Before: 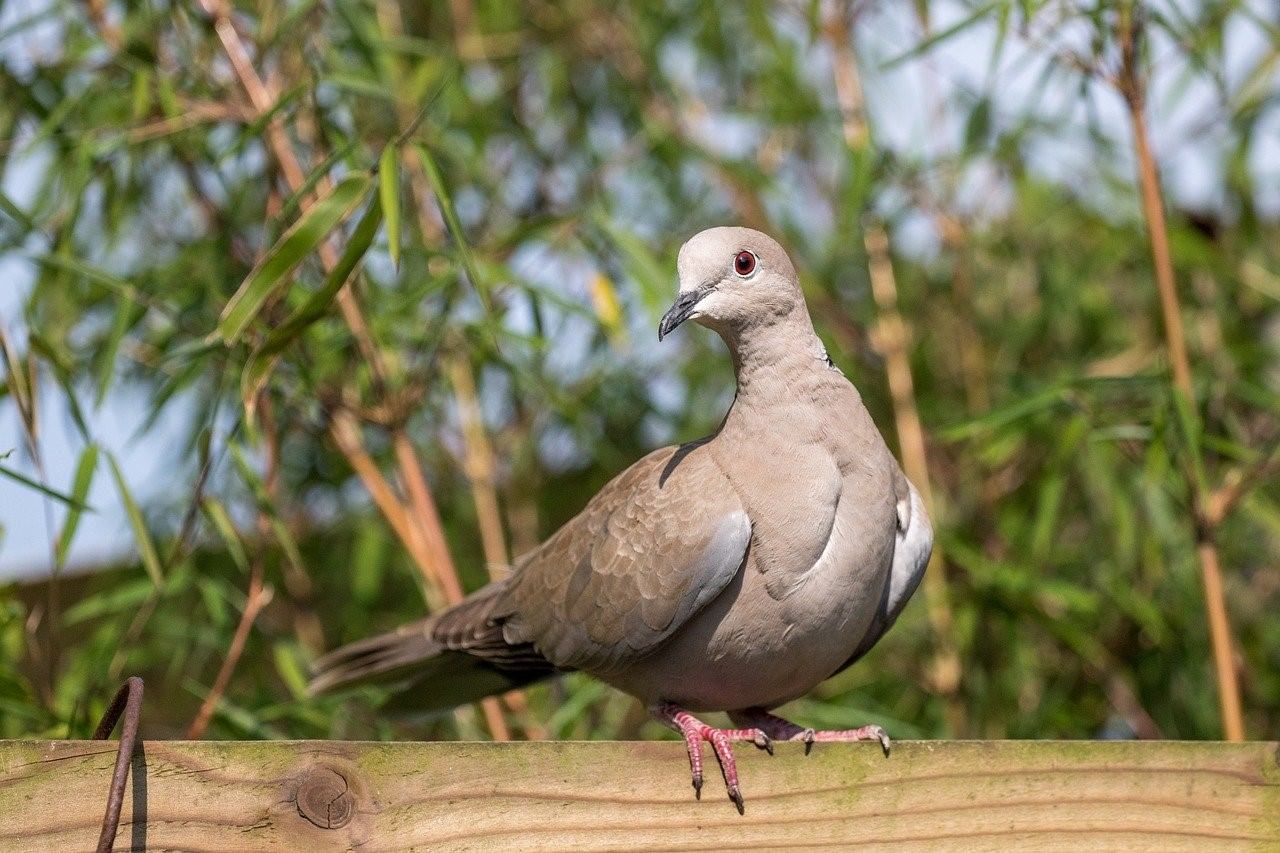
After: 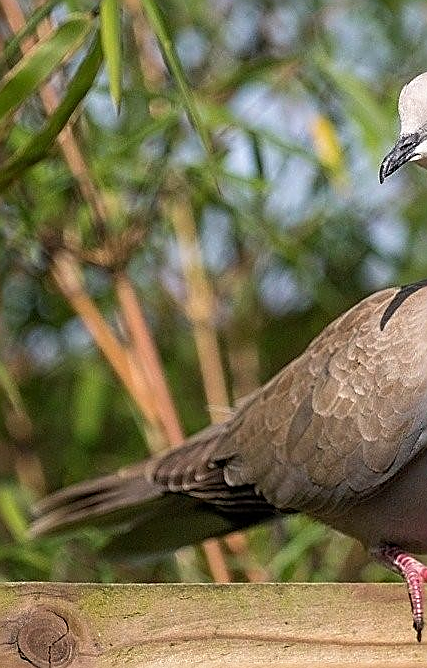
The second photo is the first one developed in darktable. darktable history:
sharpen: amount 1.011
crop and rotate: left 21.845%, top 18.594%, right 44.722%, bottom 2.99%
